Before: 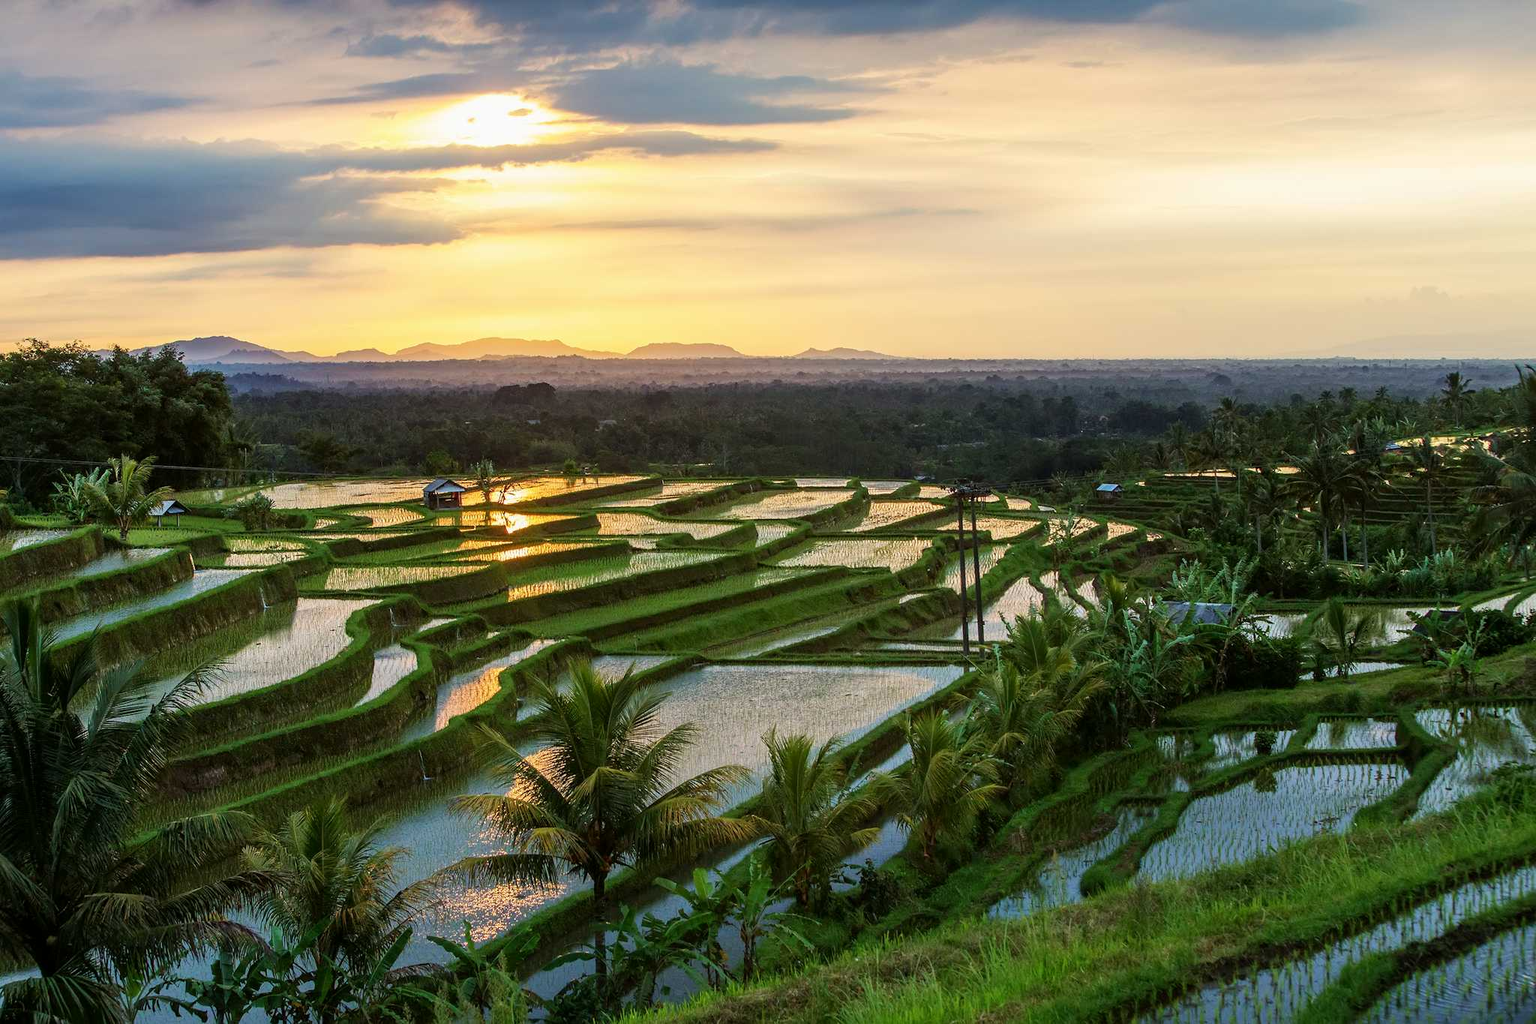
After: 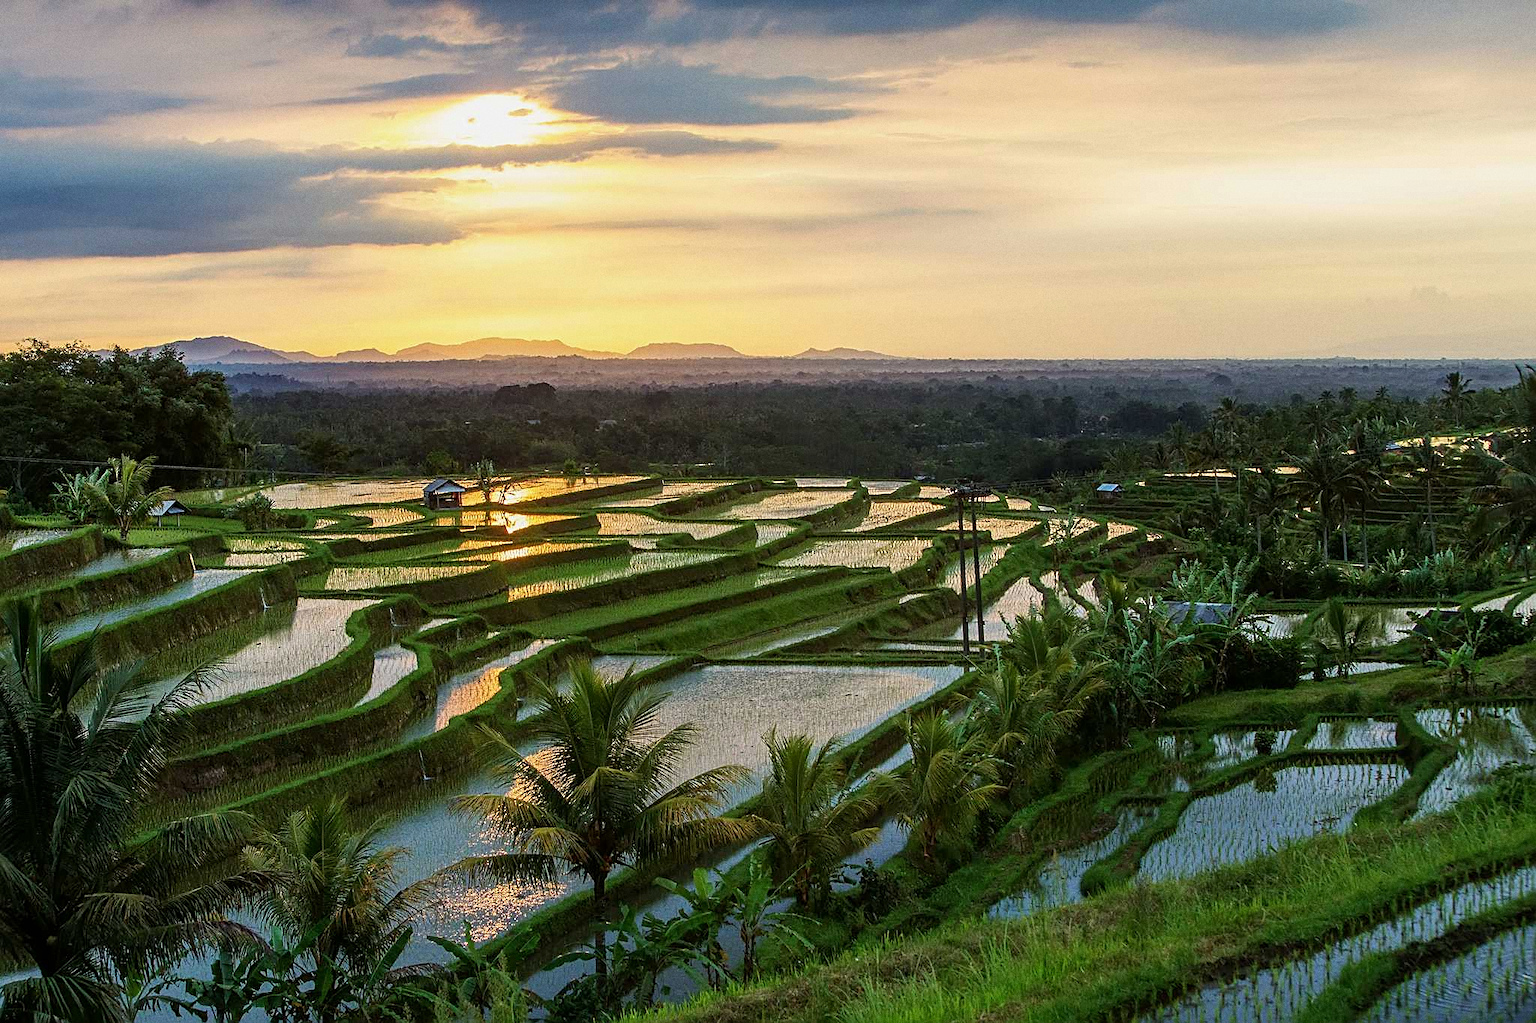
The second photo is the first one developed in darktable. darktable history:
sharpen: on, module defaults
exposure: exposure -0.116 EV, compensate exposure bias true, compensate highlight preservation false
grain: coarseness 0.09 ISO
